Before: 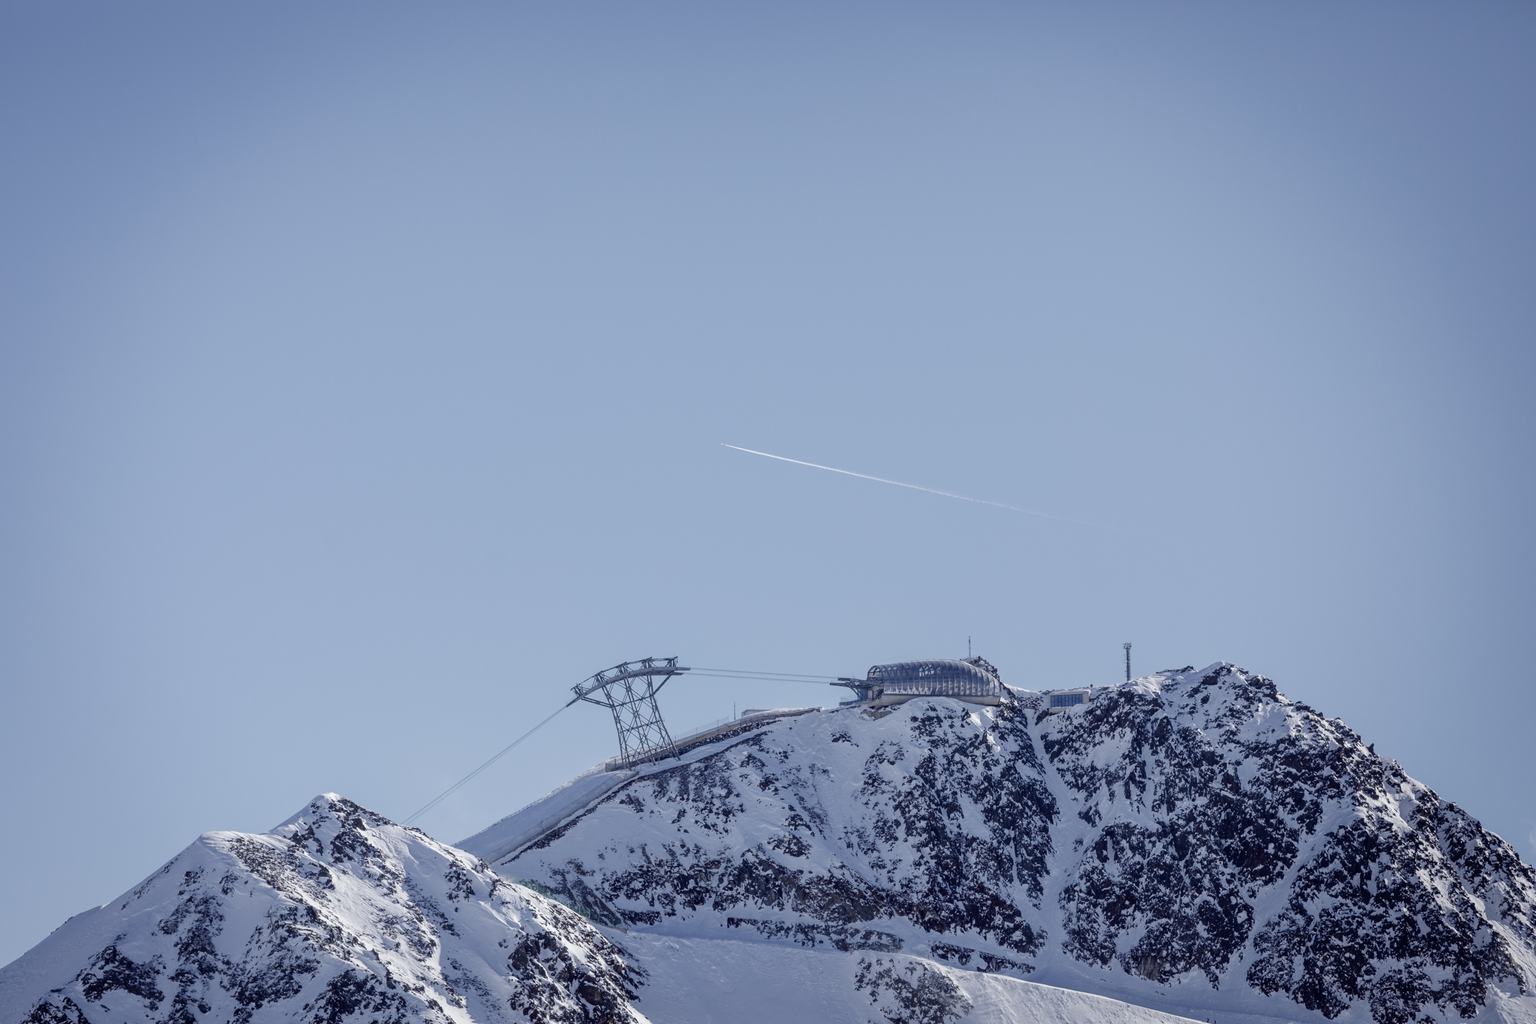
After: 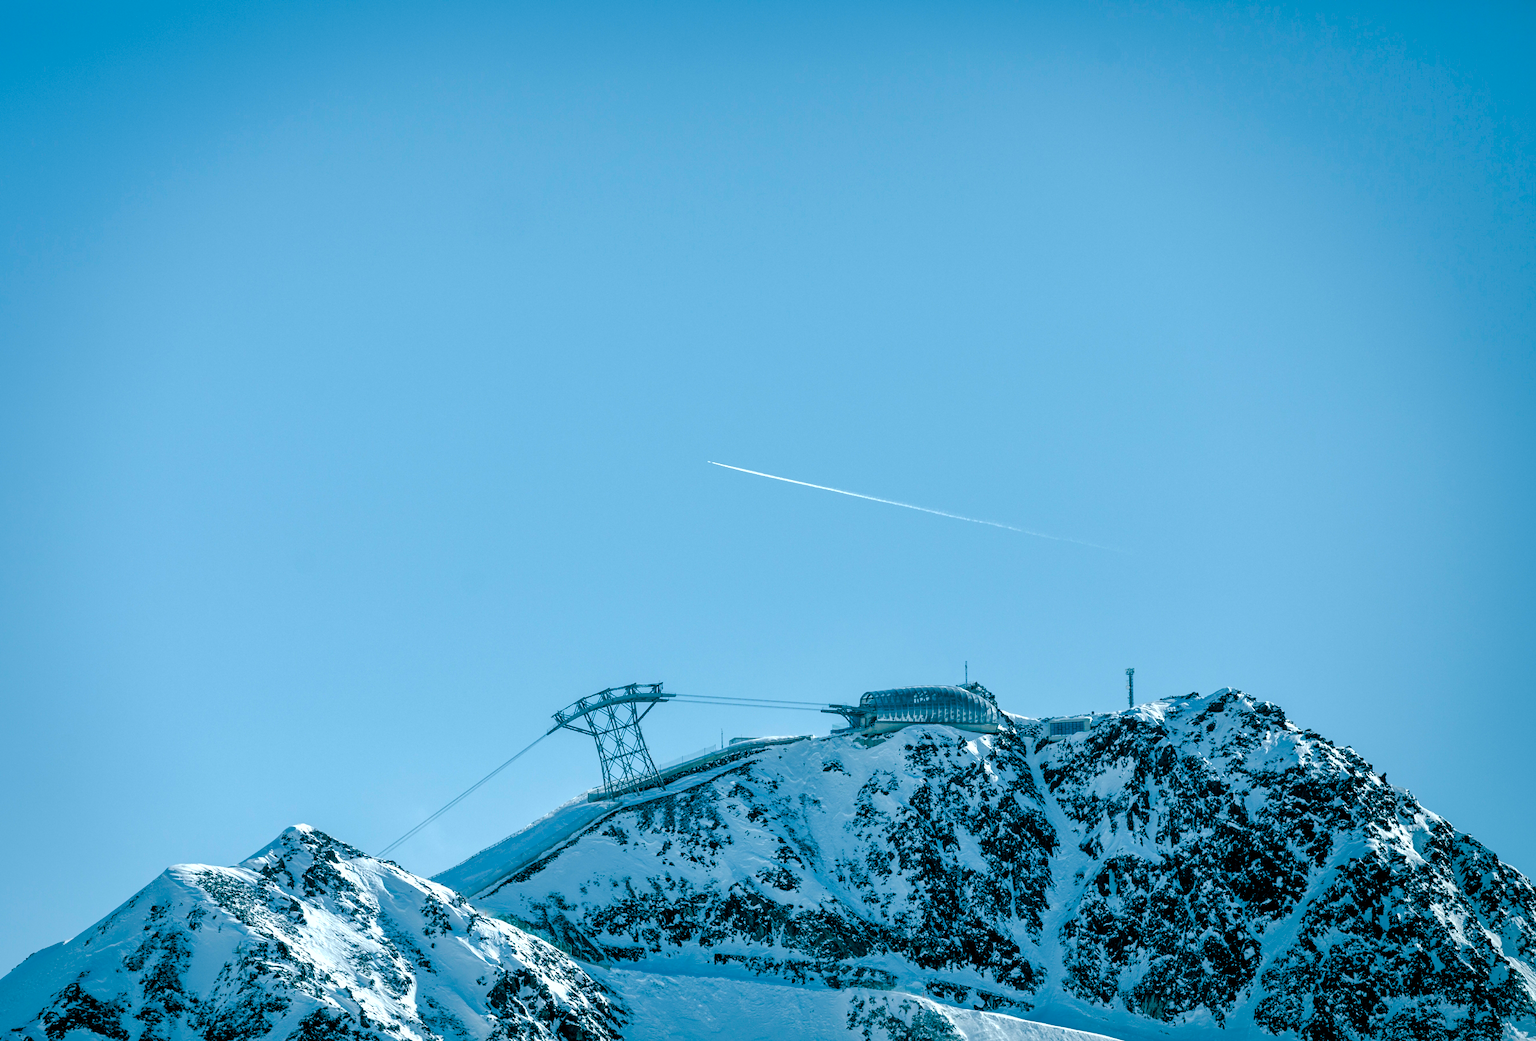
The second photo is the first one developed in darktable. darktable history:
color balance rgb: global offset › luminance -0.547%, global offset › chroma 0.909%, global offset › hue 173.12°, perceptual saturation grading › global saturation 34.835%, perceptual saturation grading › highlights -29.873%, perceptual saturation grading › shadows 35.296%, perceptual brilliance grading › global brilliance -5.348%, perceptual brilliance grading › highlights 24.683%, perceptual brilliance grading › mid-tones 7.061%, perceptual brilliance grading › shadows -4.828%, global vibrance 20%
crop and rotate: left 2.626%, right 1.112%, bottom 2.123%
shadows and highlights: on, module defaults
